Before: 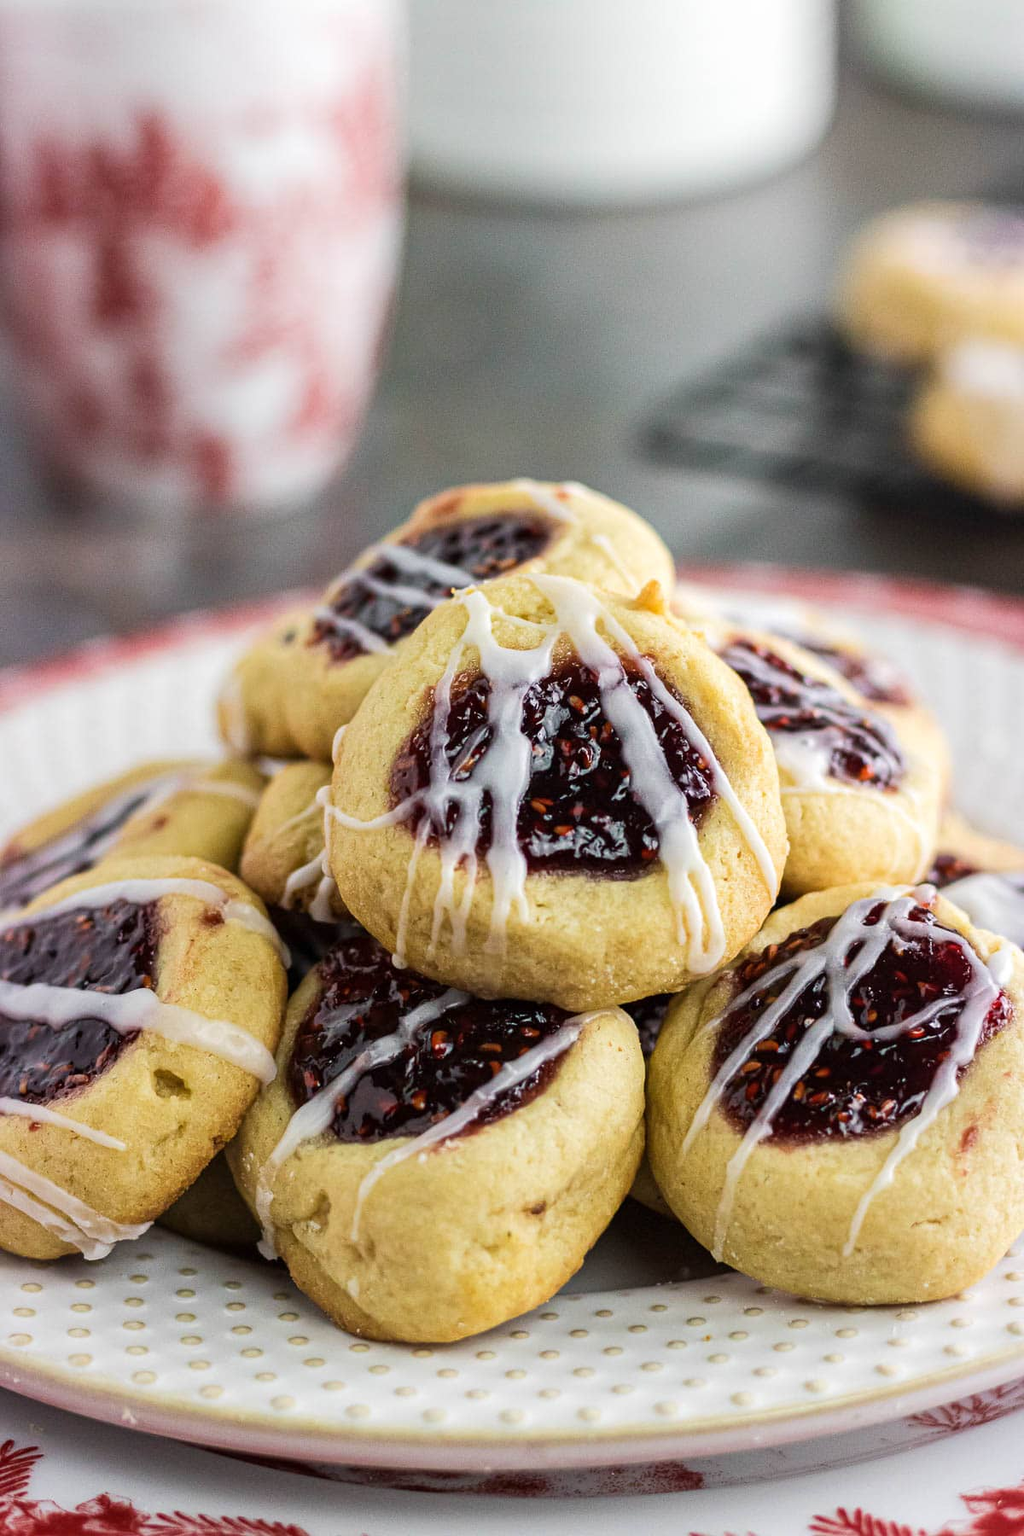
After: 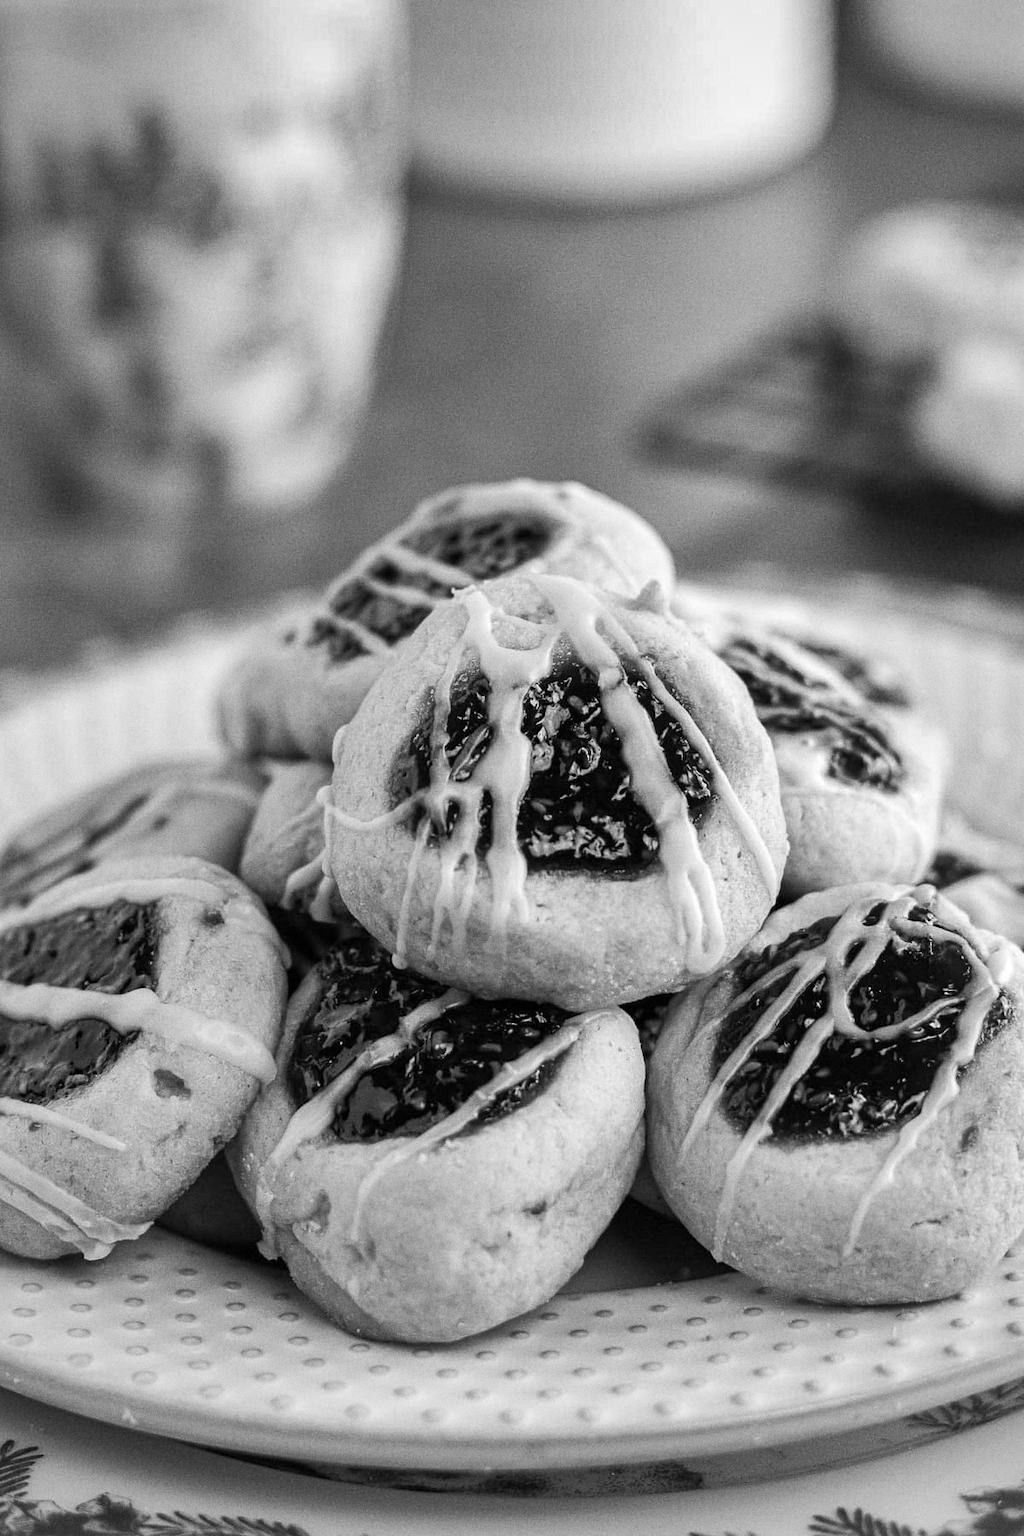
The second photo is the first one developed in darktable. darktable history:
vignetting: fall-off radius 81.94%
shadows and highlights: radius 100.41, shadows 50.55, highlights -64.36, highlights color adjustment 49.82%, soften with gaussian
grain: on, module defaults
monochrome: on, module defaults
